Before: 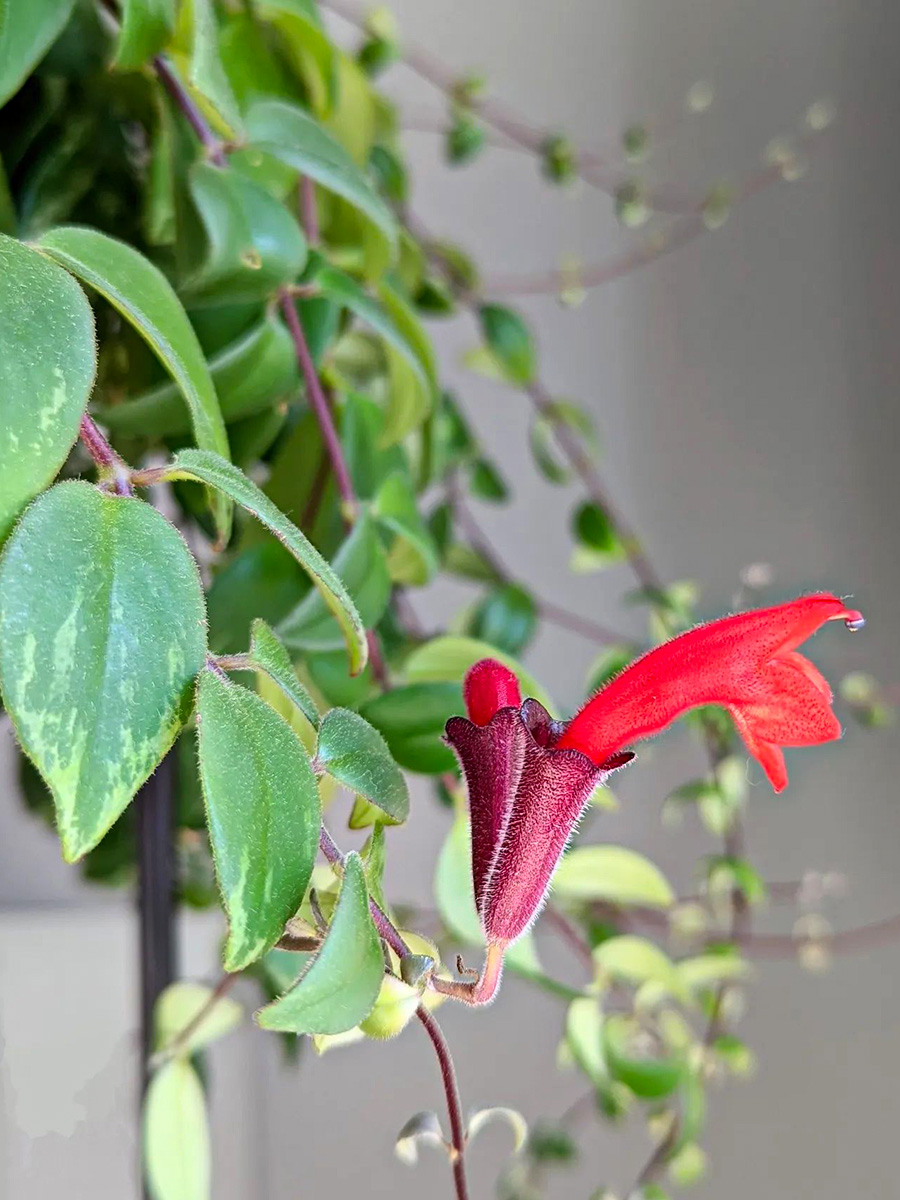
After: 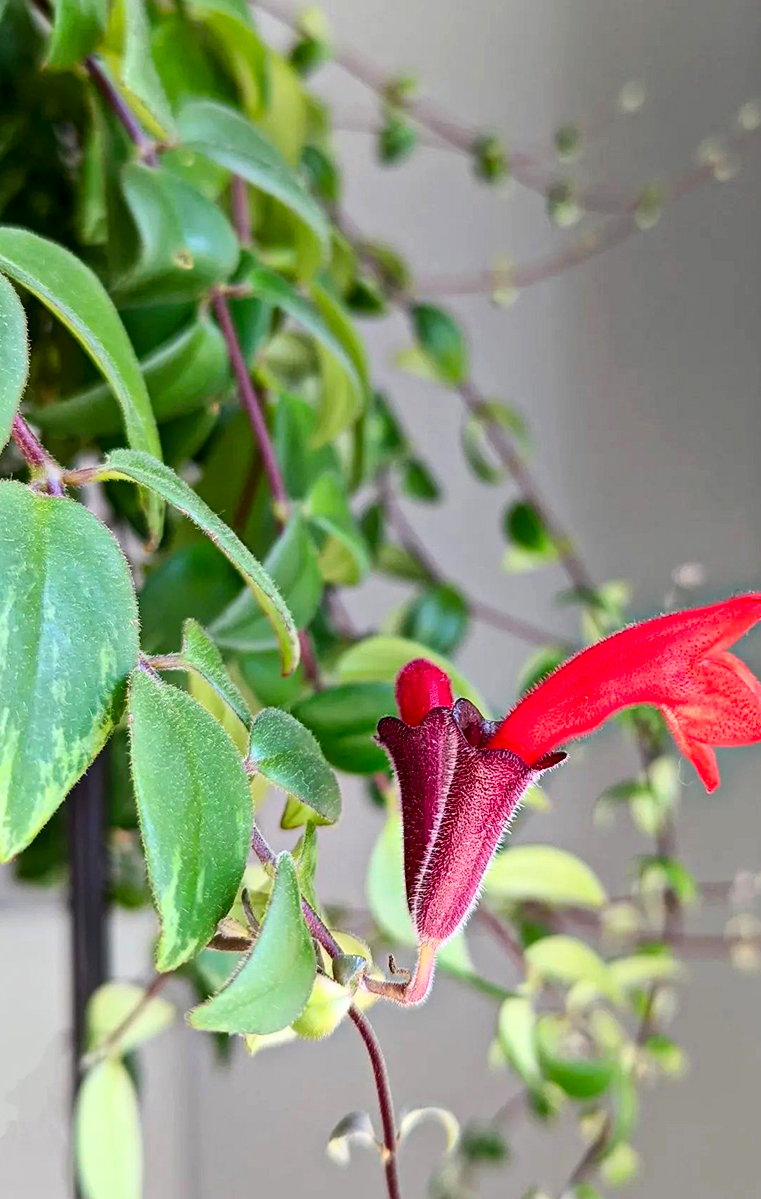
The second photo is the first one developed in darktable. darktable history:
tone equalizer: -8 EV -0.577 EV
crop: left 7.619%, right 7.816%
contrast brightness saturation: contrast 0.154, brightness -0.01, saturation 0.1
